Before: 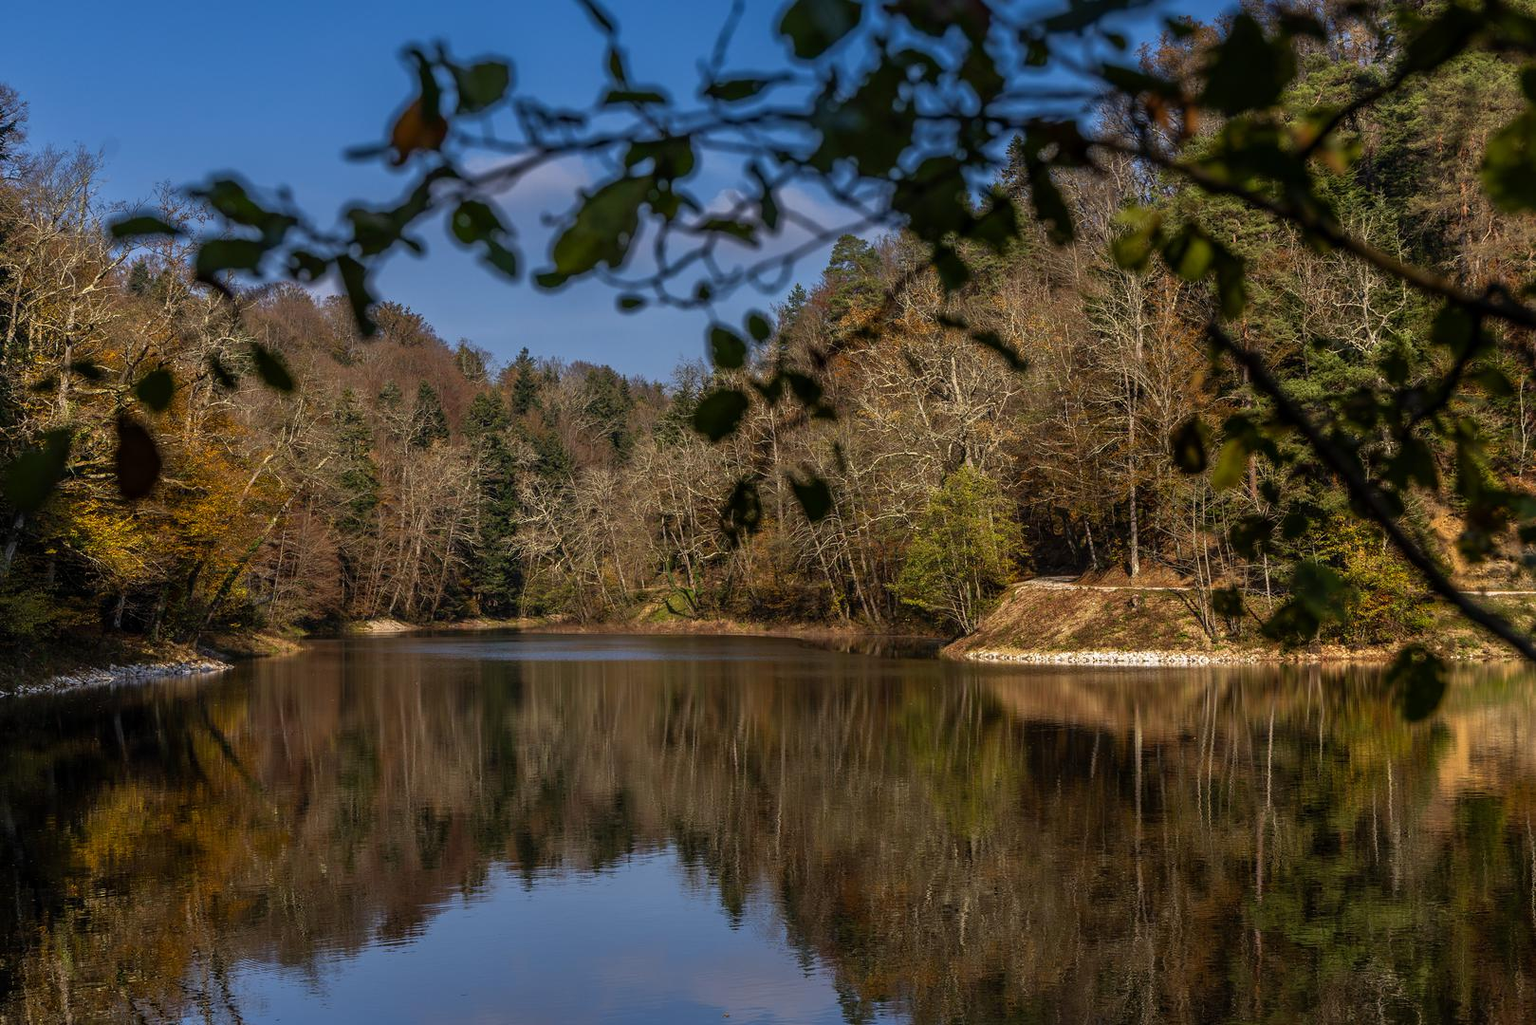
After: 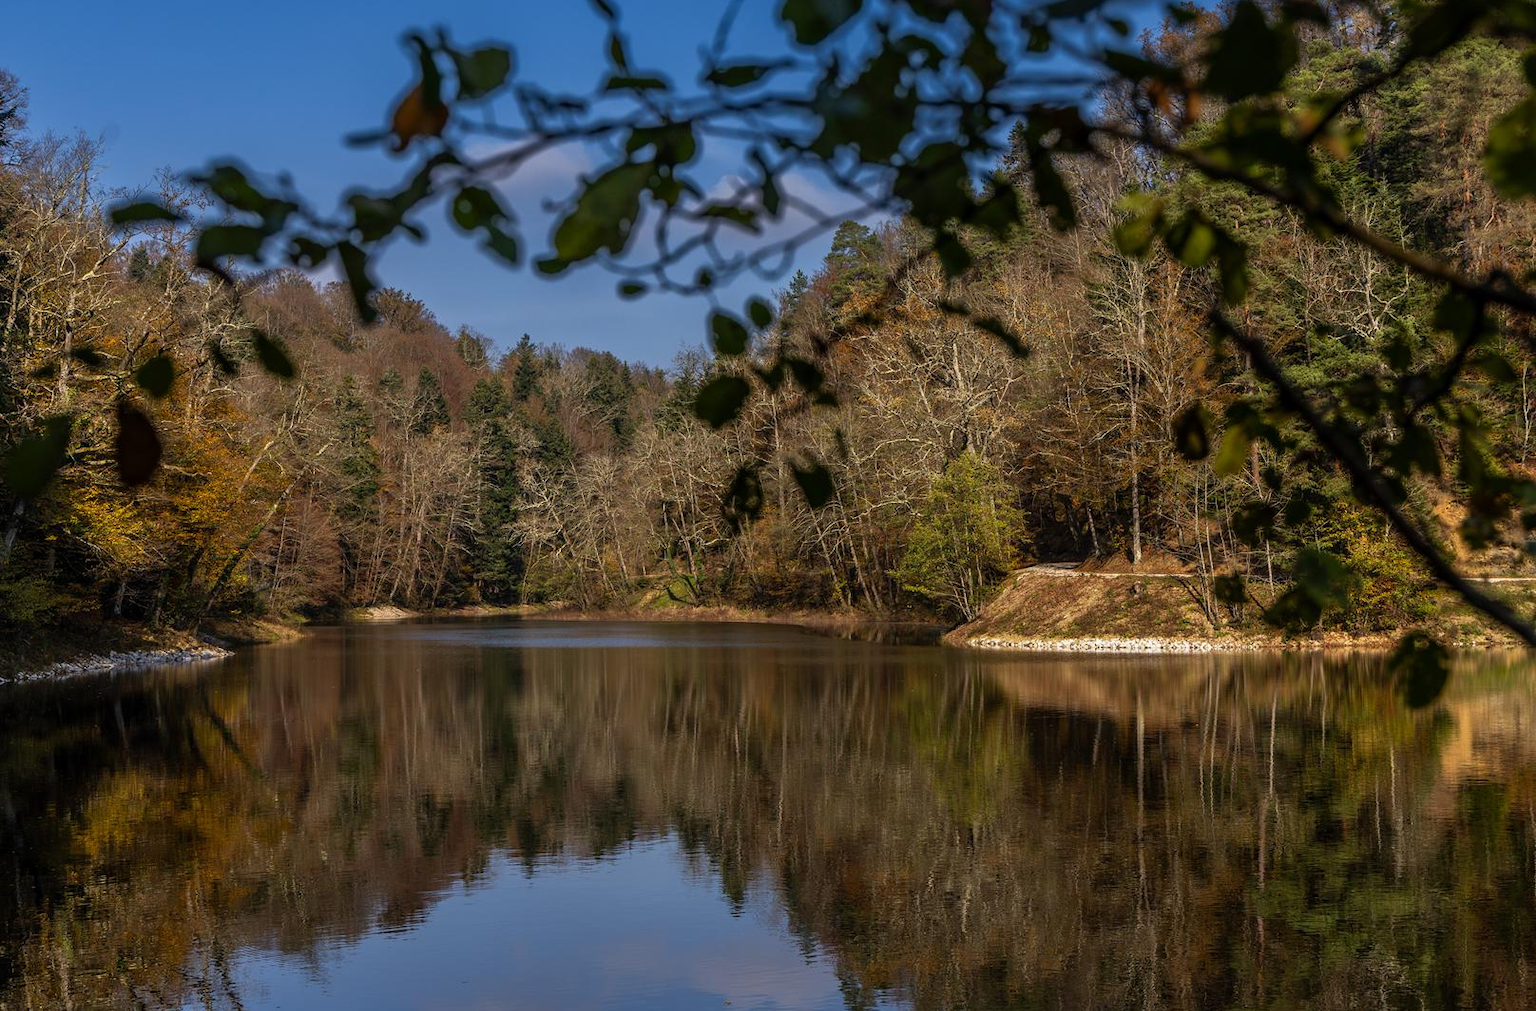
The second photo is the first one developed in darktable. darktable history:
crop: top 1.405%, right 0.093%
